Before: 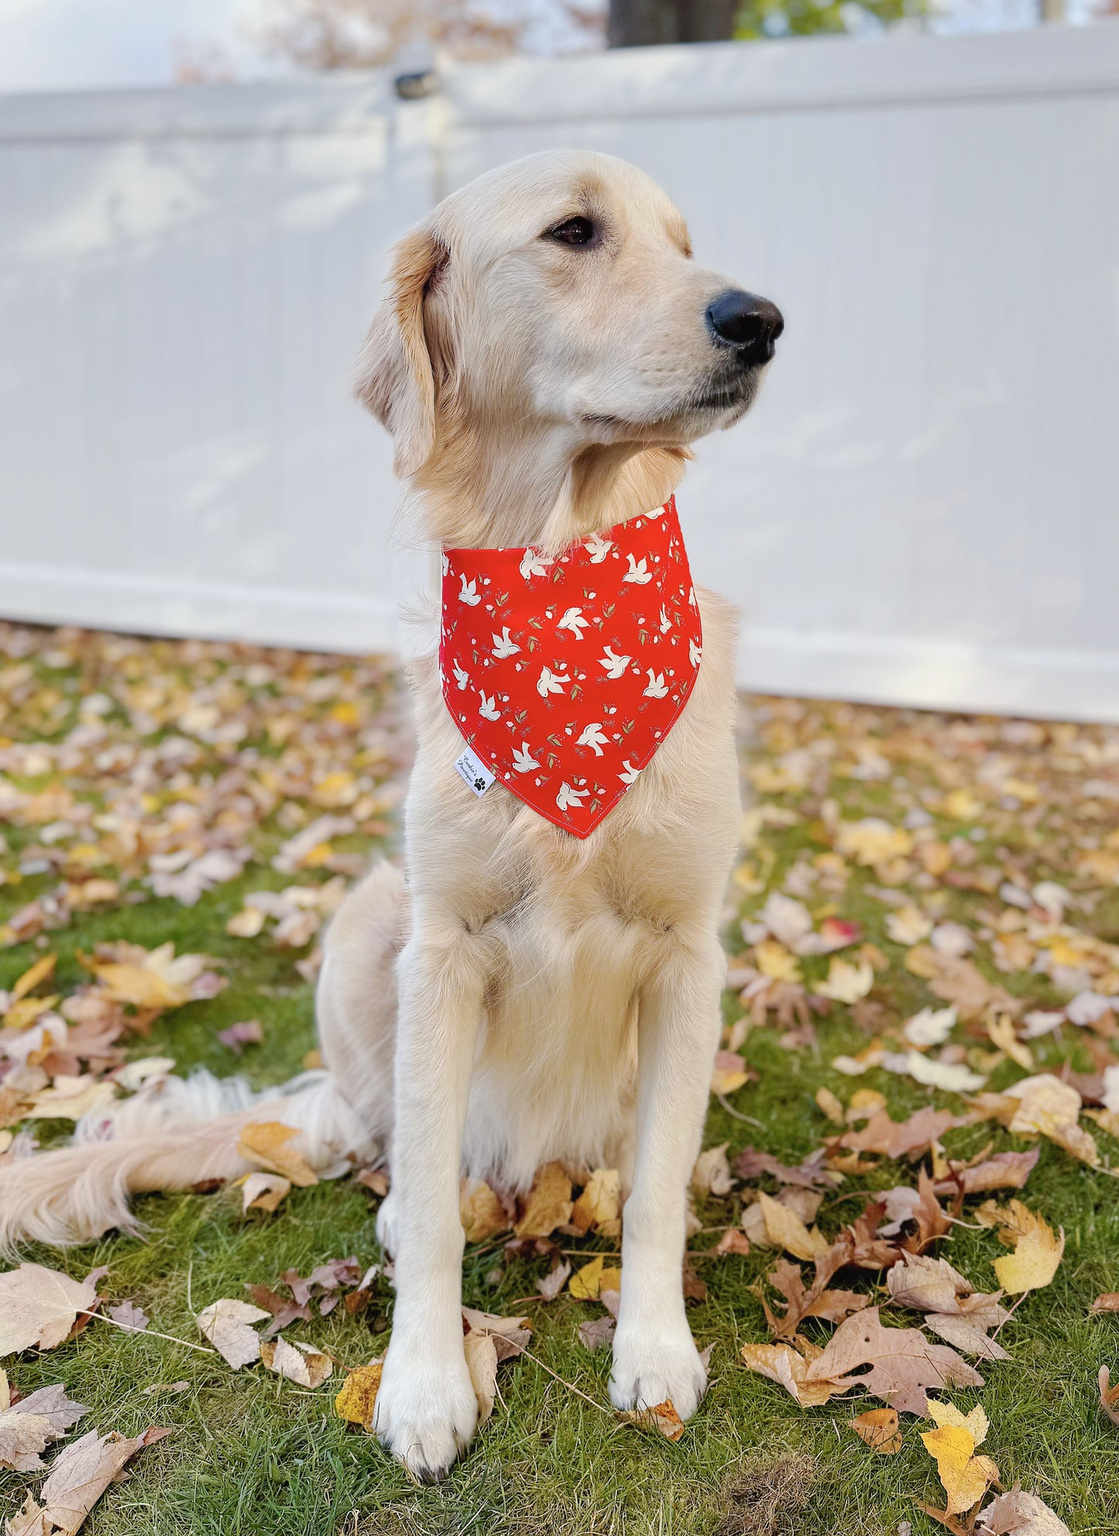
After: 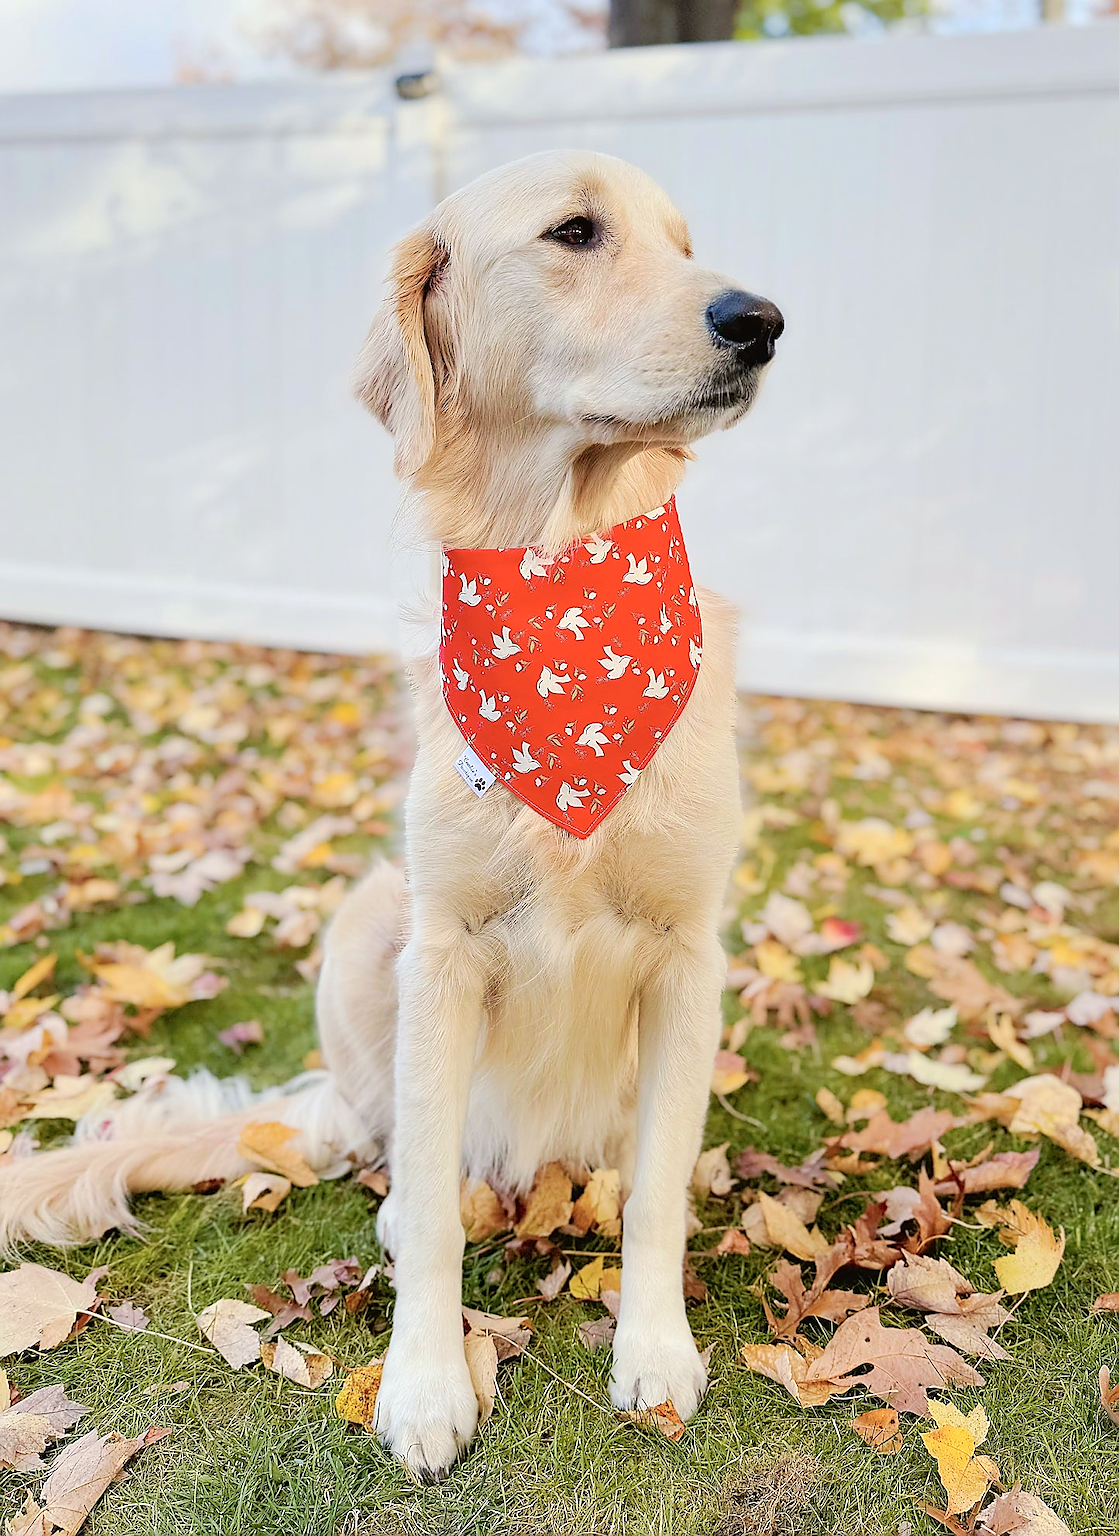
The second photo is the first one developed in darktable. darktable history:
tone curve: curves: ch0 [(0, 0.01) (0.052, 0.045) (0.136, 0.133) (0.29, 0.332) (0.453, 0.531) (0.676, 0.751) (0.89, 0.919) (1, 1)]; ch1 [(0, 0) (0.094, 0.081) (0.285, 0.299) (0.385, 0.403) (0.446, 0.443) (0.502, 0.5) (0.544, 0.552) (0.589, 0.612) (0.722, 0.728) (1, 1)]; ch2 [(0, 0) (0.257, 0.217) (0.43, 0.421) (0.498, 0.507) (0.531, 0.544) (0.56, 0.579) (0.625, 0.642) (1, 1)], color space Lab, independent channels, preserve colors none
sharpen: radius 1.4, amount 1.25, threshold 0.7
